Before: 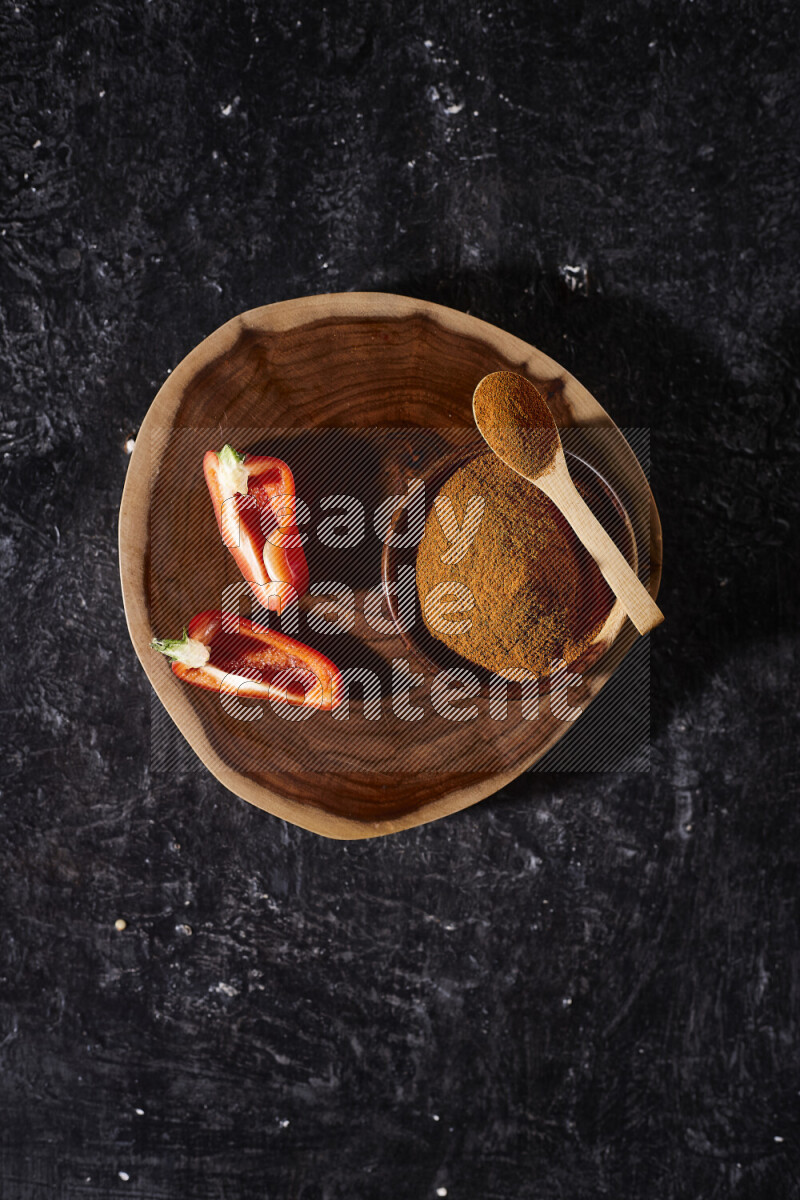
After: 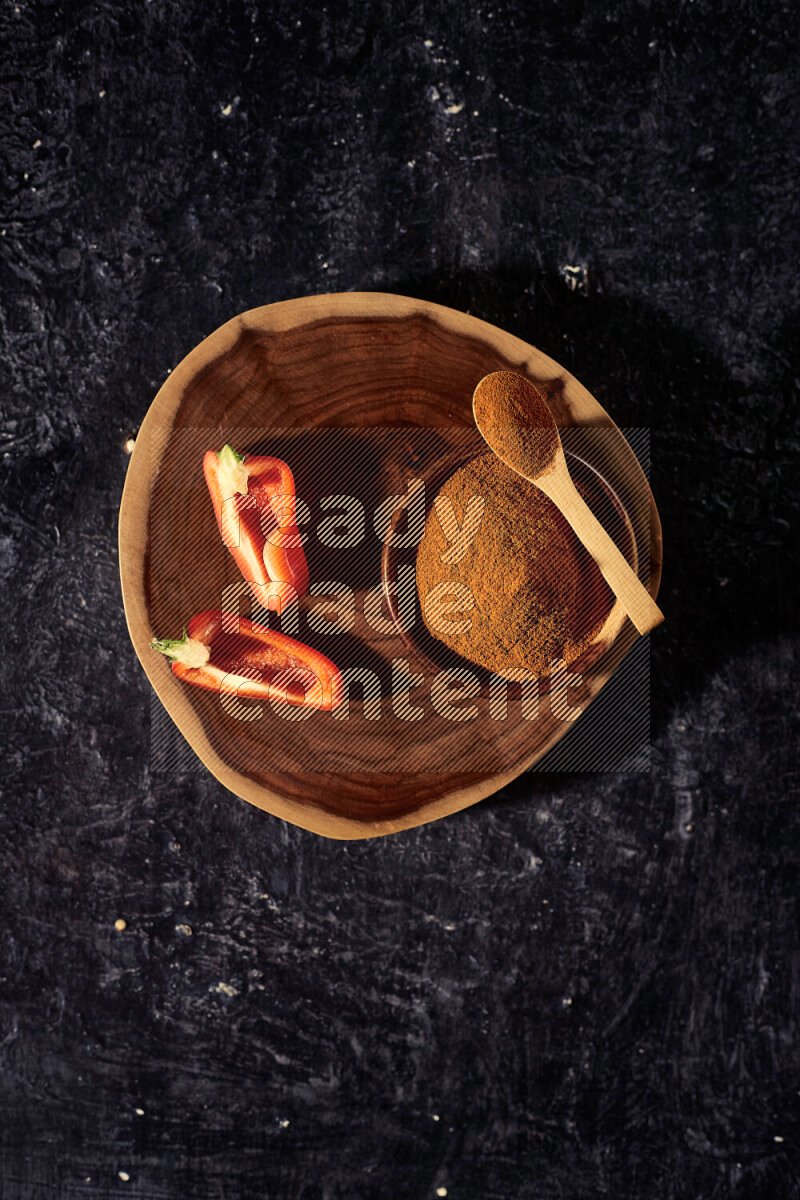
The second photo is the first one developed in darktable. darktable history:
color balance rgb: shadows lift › chroma 2%, shadows lift › hue 263°, highlights gain › chroma 8%, highlights gain › hue 84°, linear chroma grading › global chroma -15%, saturation formula JzAzBz (2021)
velvia: on, module defaults
